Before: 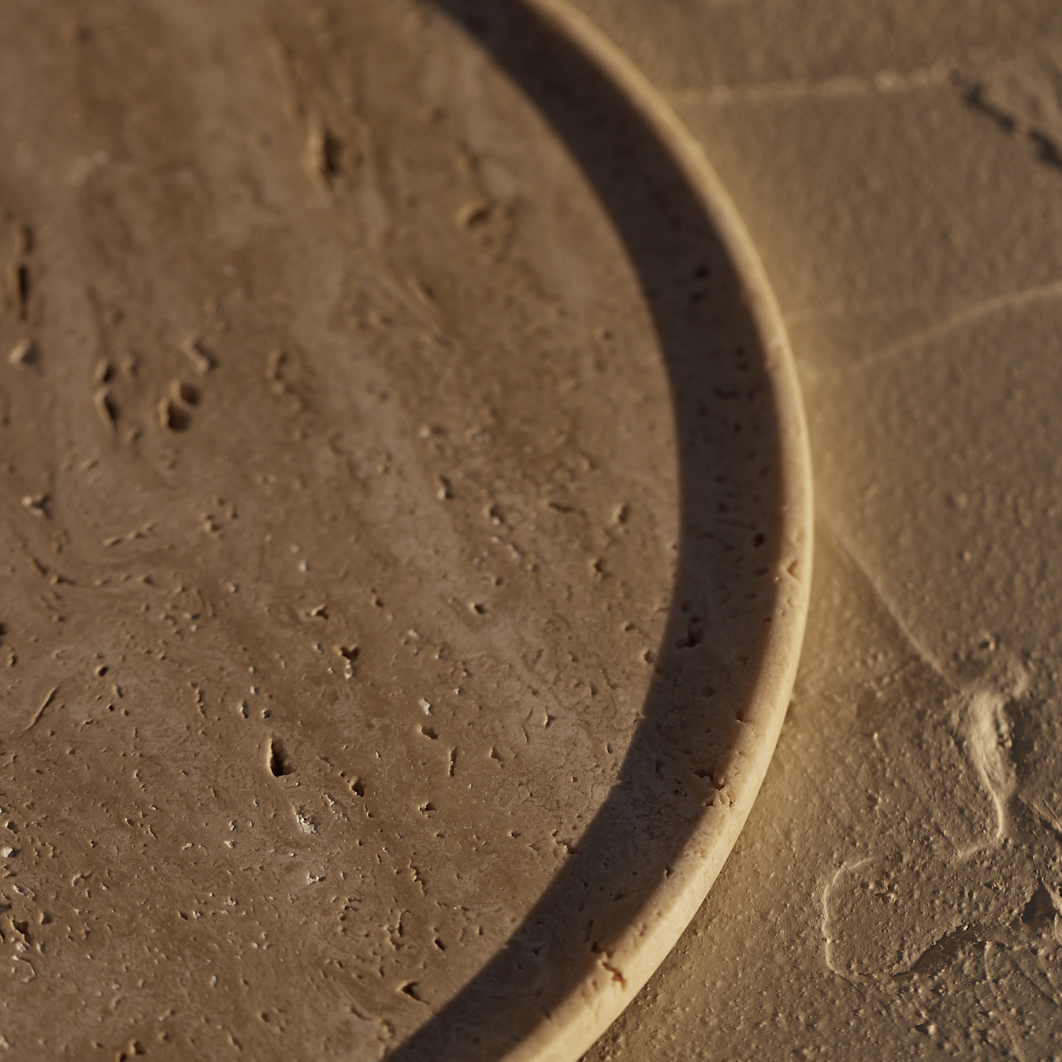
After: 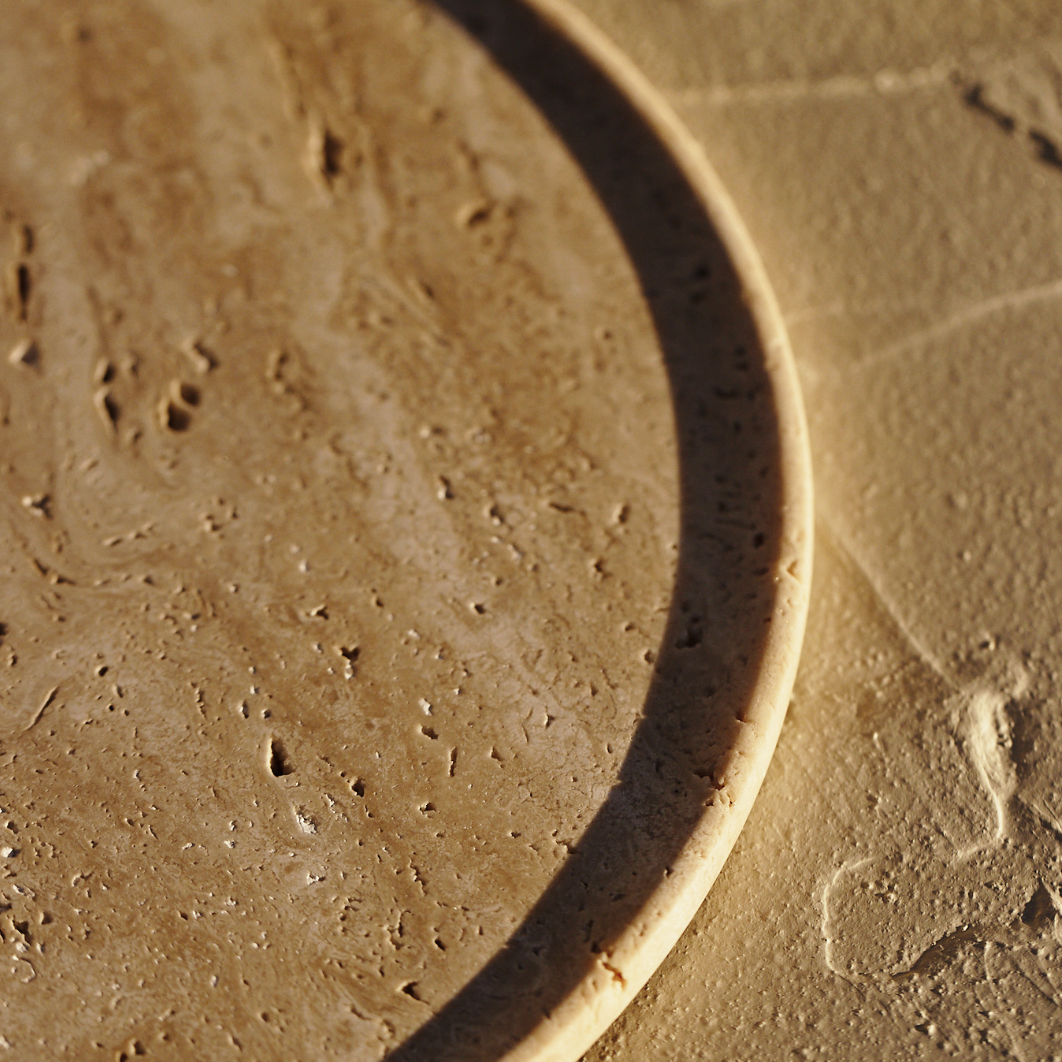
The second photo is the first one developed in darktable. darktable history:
white balance: red 0.978, blue 0.999
base curve: curves: ch0 [(0, 0) (0.028, 0.03) (0.121, 0.232) (0.46, 0.748) (0.859, 0.968) (1, 1)], preserve colors none
